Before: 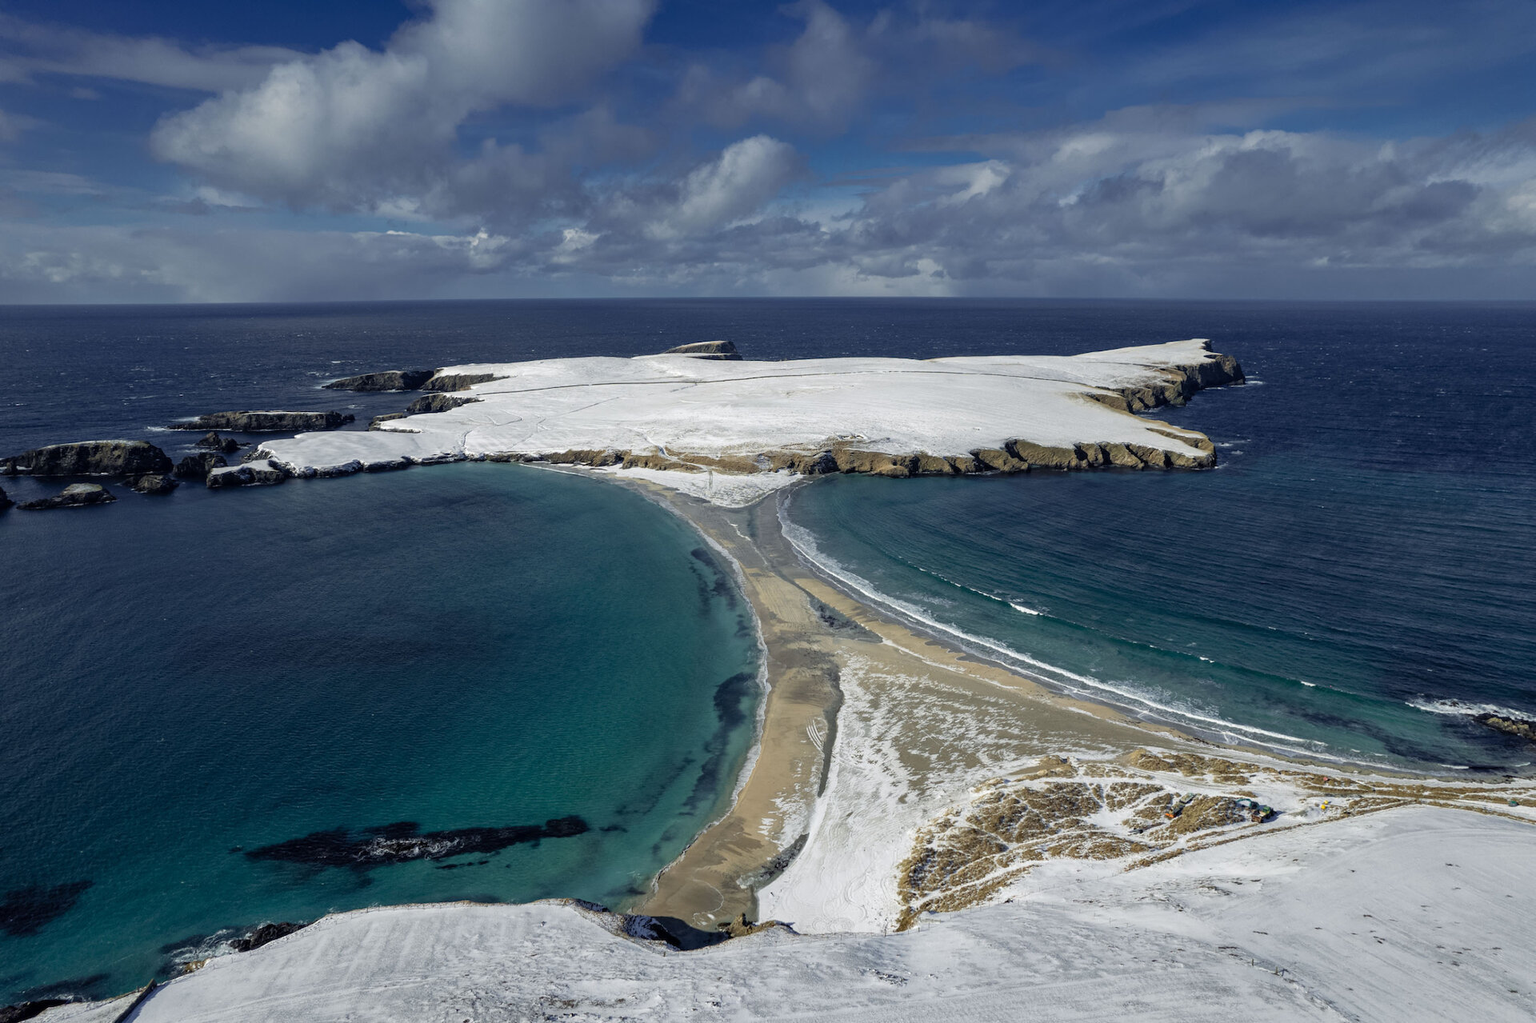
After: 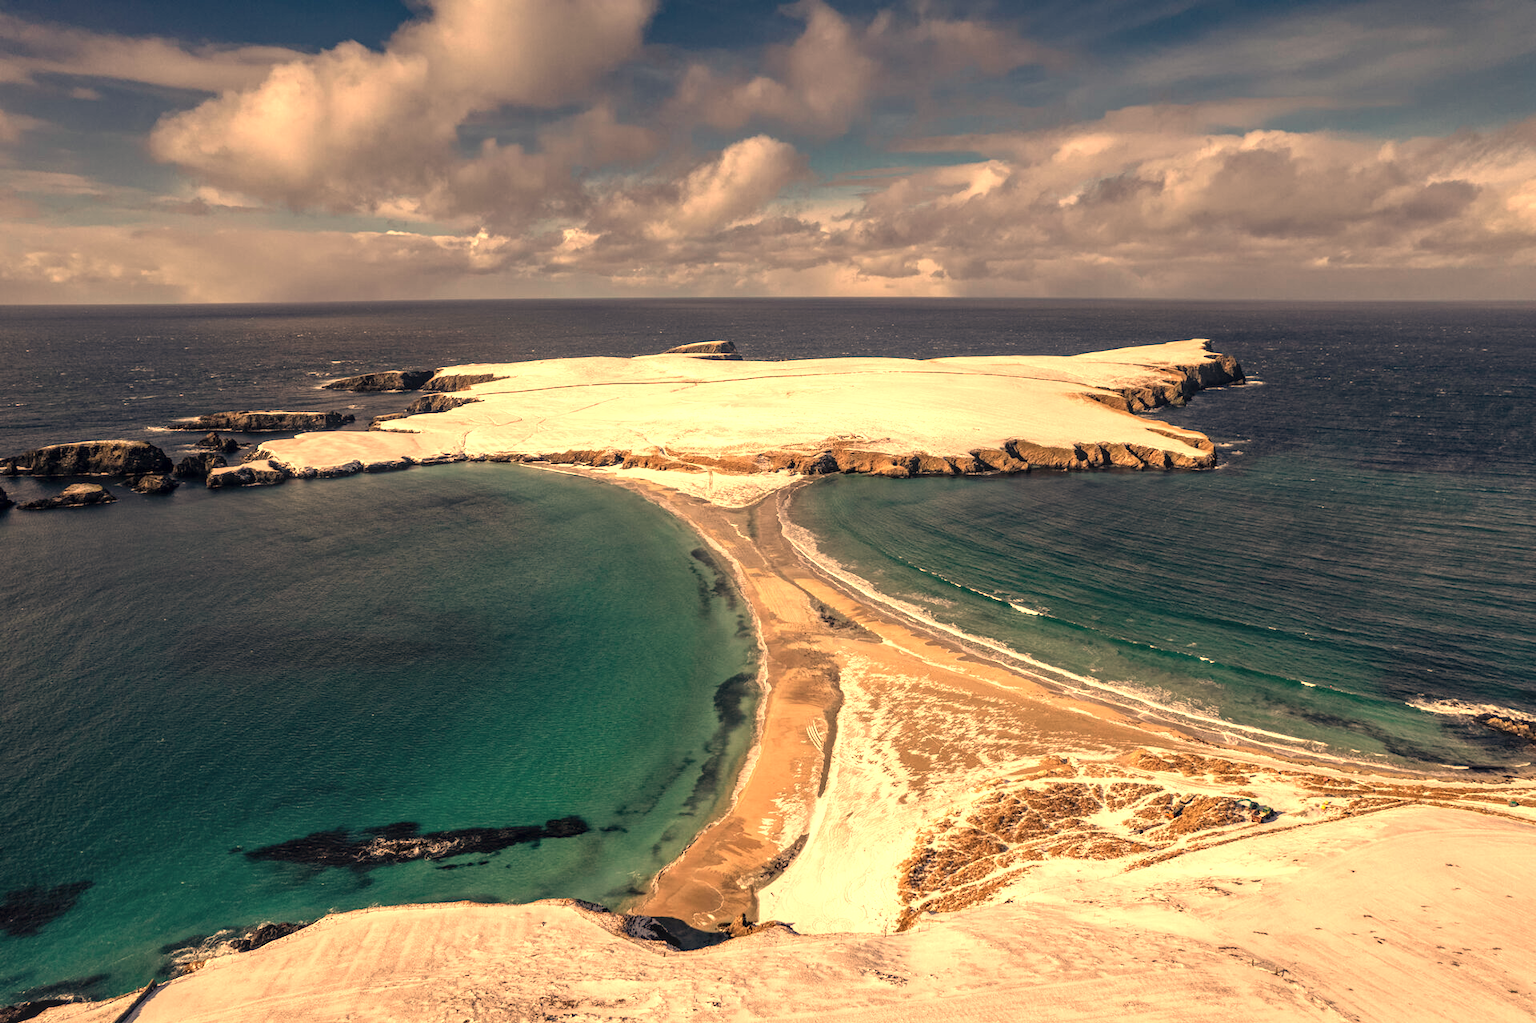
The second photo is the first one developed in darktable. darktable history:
local contrast: on, module defaults
white balance: red 1.467, blue 0.684
exposure: black level correction -0.002, exposure 0.54 EV, compensate highlight preservation false
